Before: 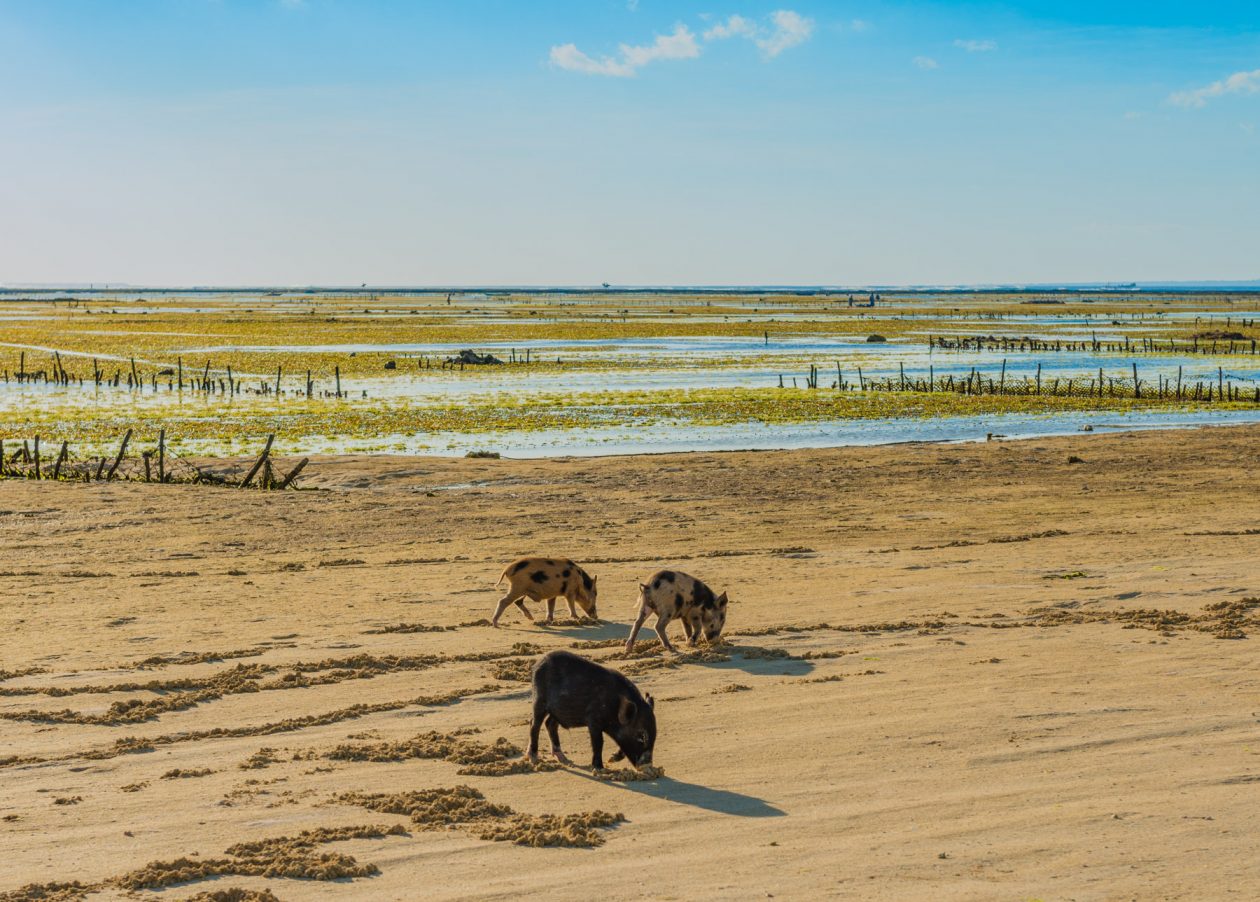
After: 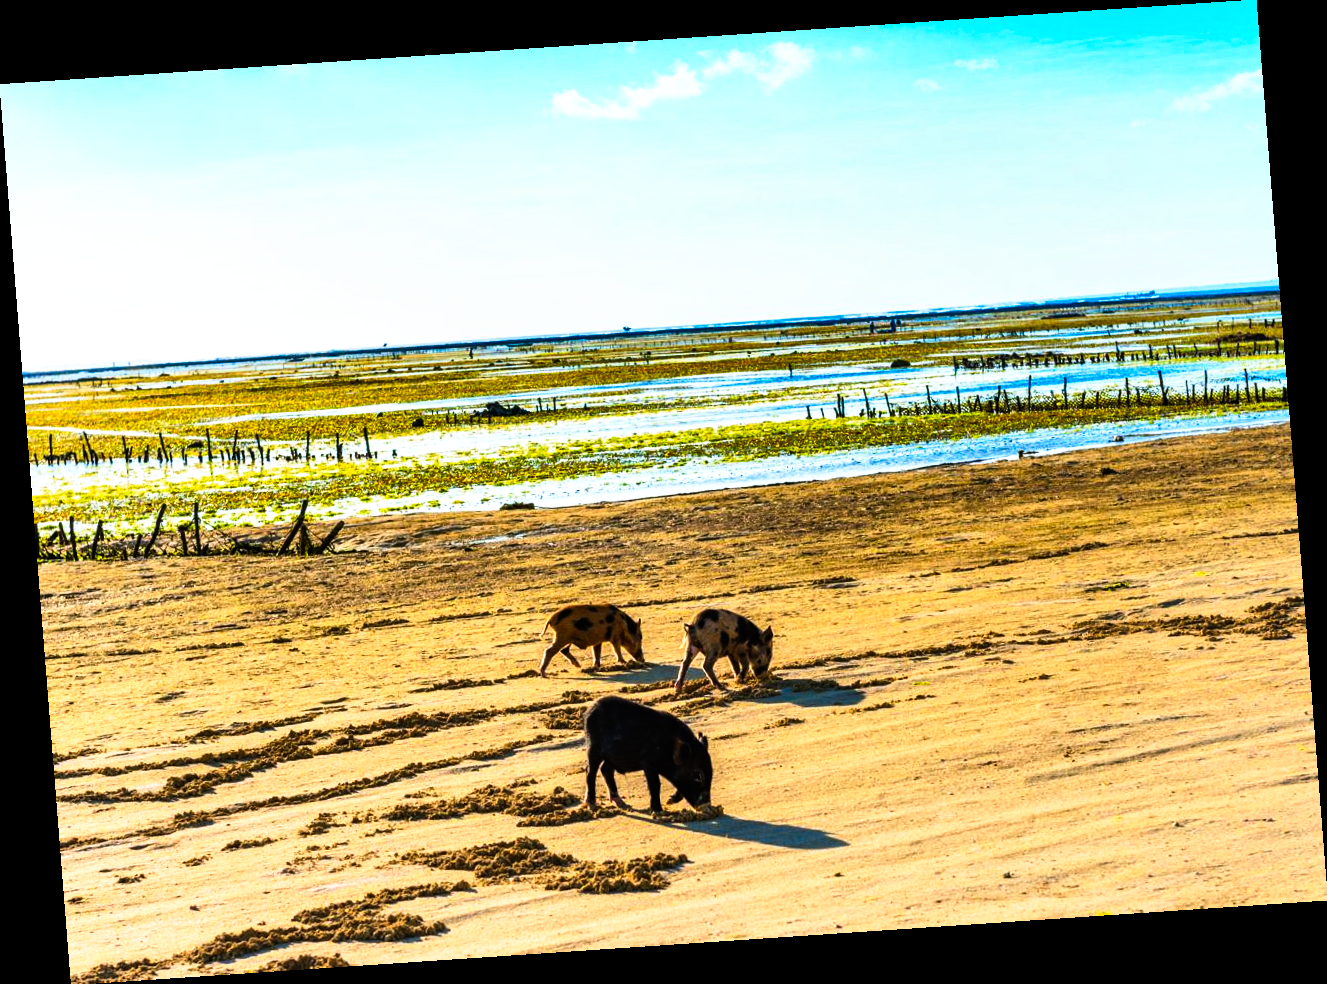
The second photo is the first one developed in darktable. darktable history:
rotate and perspective: rotation -4.2°, shear 0.006, automatic cropping off
contrast brightness saturation: contrast 0.2, brightness 0.16, saturation 0.22
white balance: red 0.967, blue 1.119, emerald 0.756
tone curve: curves: ch0 [(0, 0) (0.003, 0.001) (0.011, 0.002) (0.025, 0.002) (0.044, 0.006) (0.069, 0.01) (0.1, 0.017) (0.136, 0.023) (0.177, 0.038) (0.224, 0.066) (0.277, 0.118) (0.335, 0.185) (0.399, 0.264) (0.468, 0.365) (0.543, 0.475) (0.623, 0.606) (0.709, 0.759) (0.801, 0.923) (0.898, 0.999) (1, 1)], preserve colors none
shadows and highlights: low approximation 0.01, soften with gaussian
